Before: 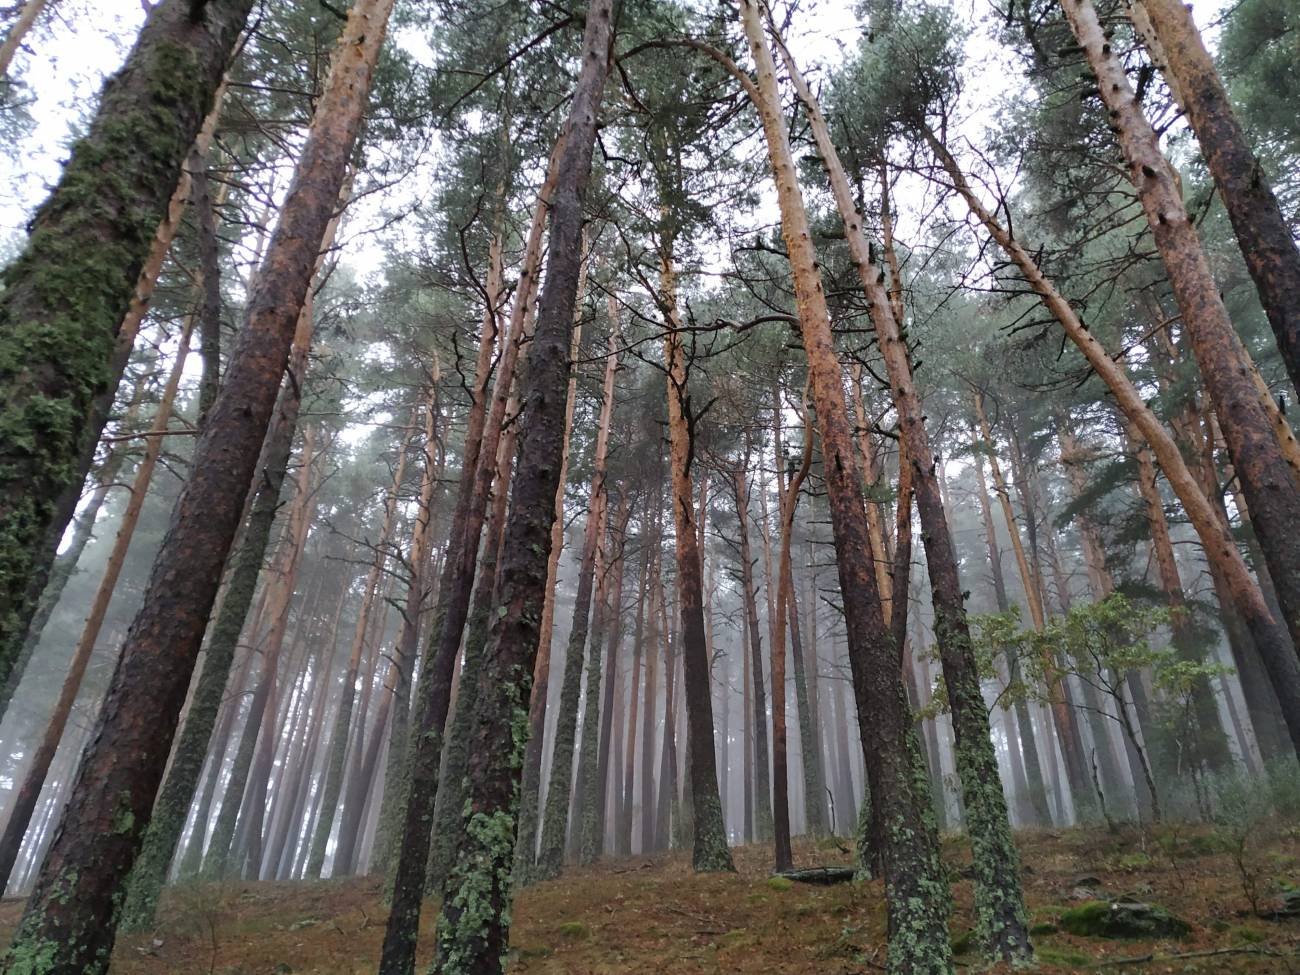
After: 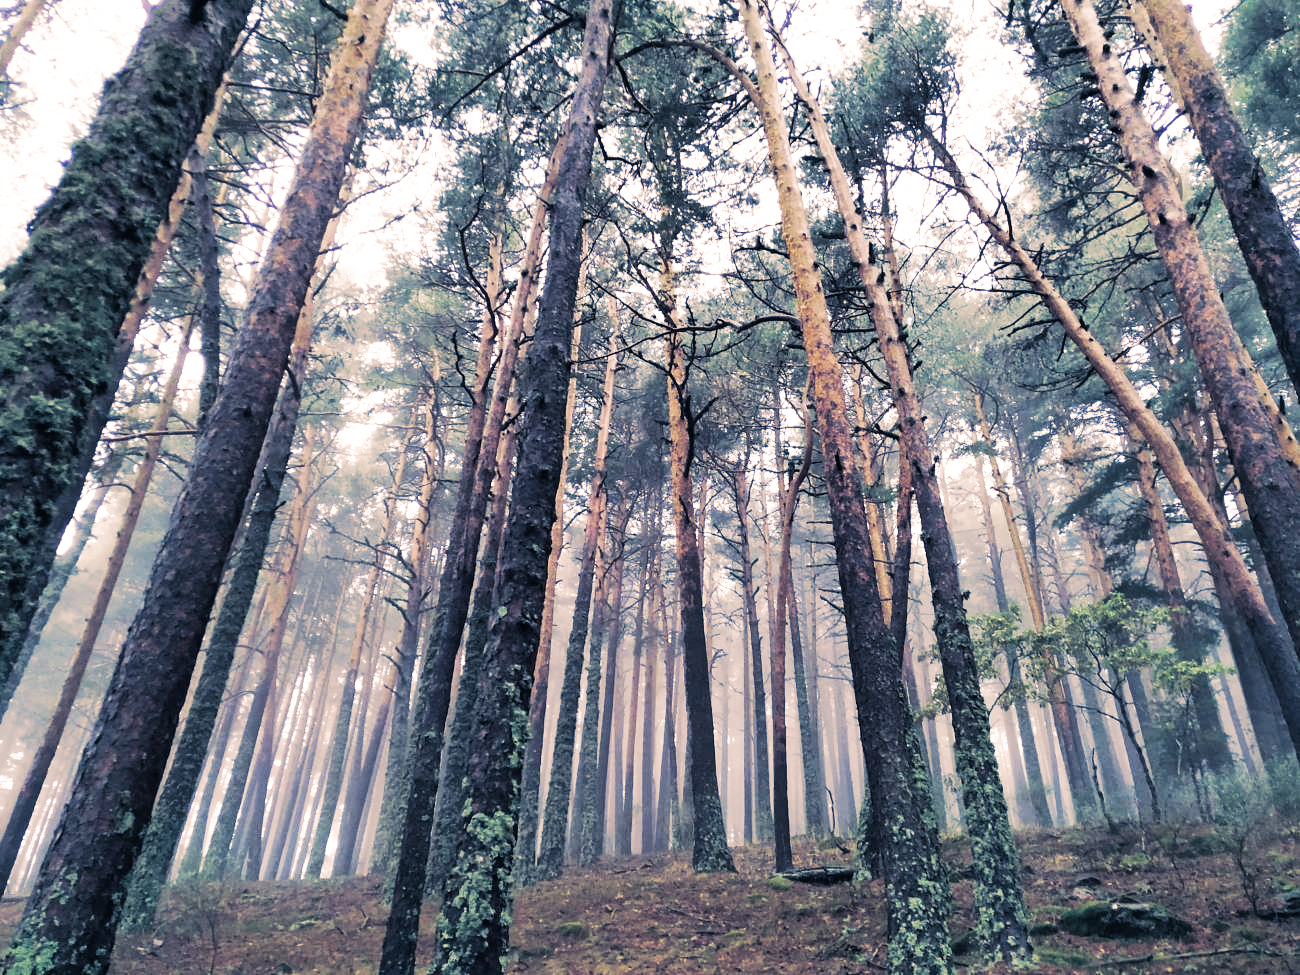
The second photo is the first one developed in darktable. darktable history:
tone equalizer: on, module defaults
shadows and highlights: on, module defaults
white balance: emerald 1
base curve: curves: ch0 [(0, 0) (0.007, 0.004) (0.027, 0.03) (0.046, 0.07) (0.207, 0.54) (0.442, 0.872) (0.673, 0.972) (1, 1)], preserve colors none
split-toning: shadows › hue 226.8°, shadows › saturation 0.56, highlights › hue 28.8°, balance -40, compress 0%
